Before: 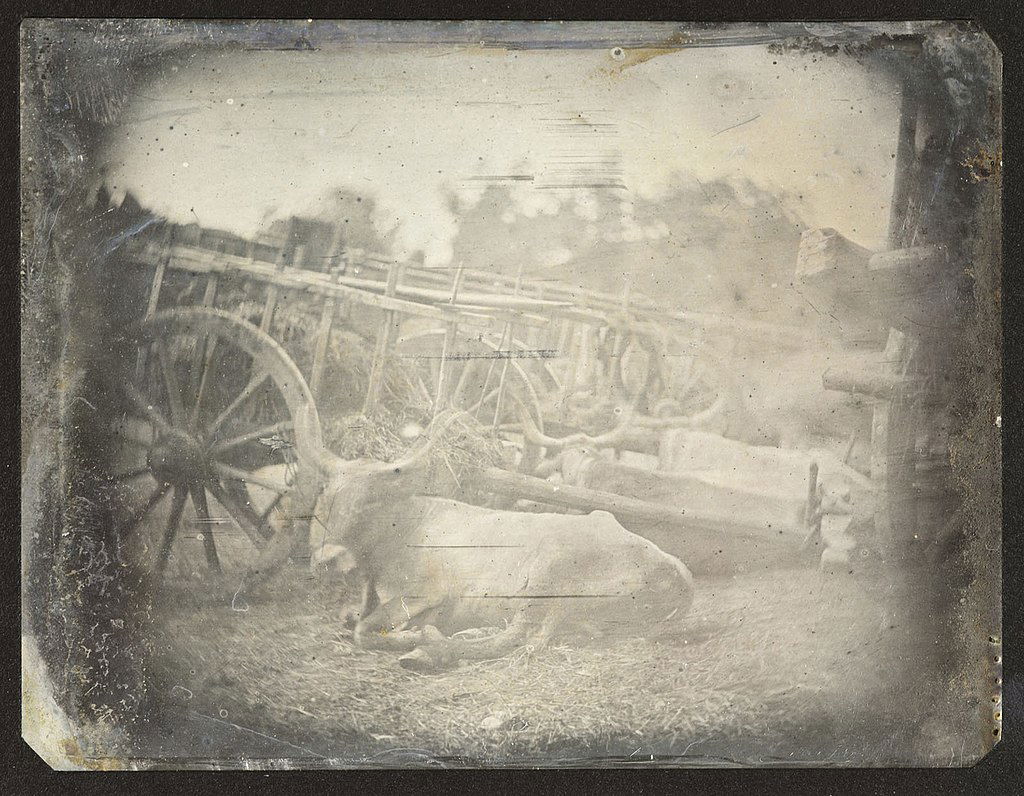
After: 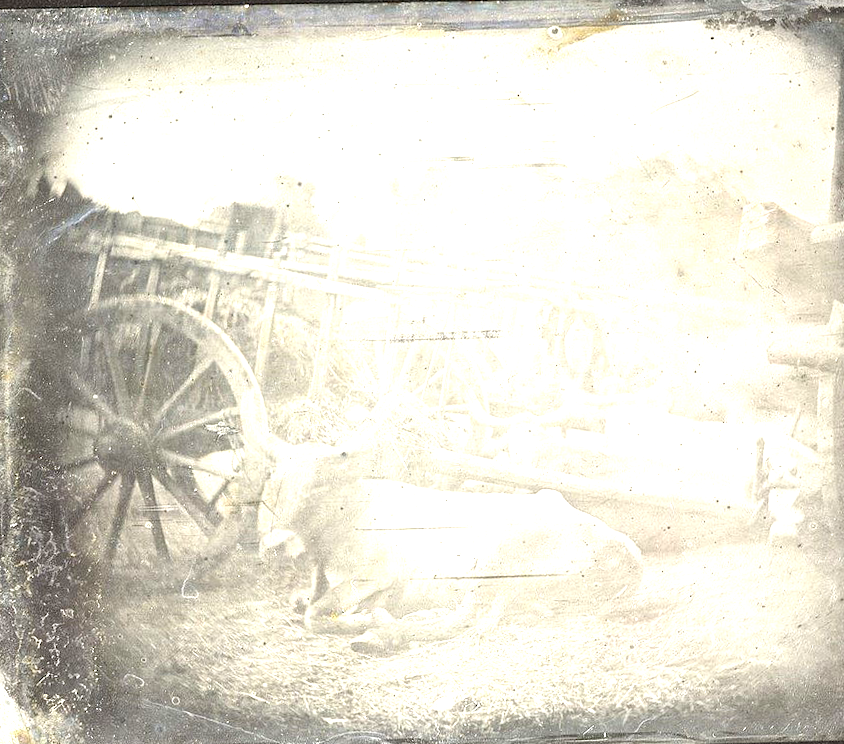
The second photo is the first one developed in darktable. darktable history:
crop and rotate: angle 1.27°, left 4.152%, top 1.103%, right 11.081%, bottom 2.673%
exposure: exposure 1.225 EV, compensate highlight preservation false
